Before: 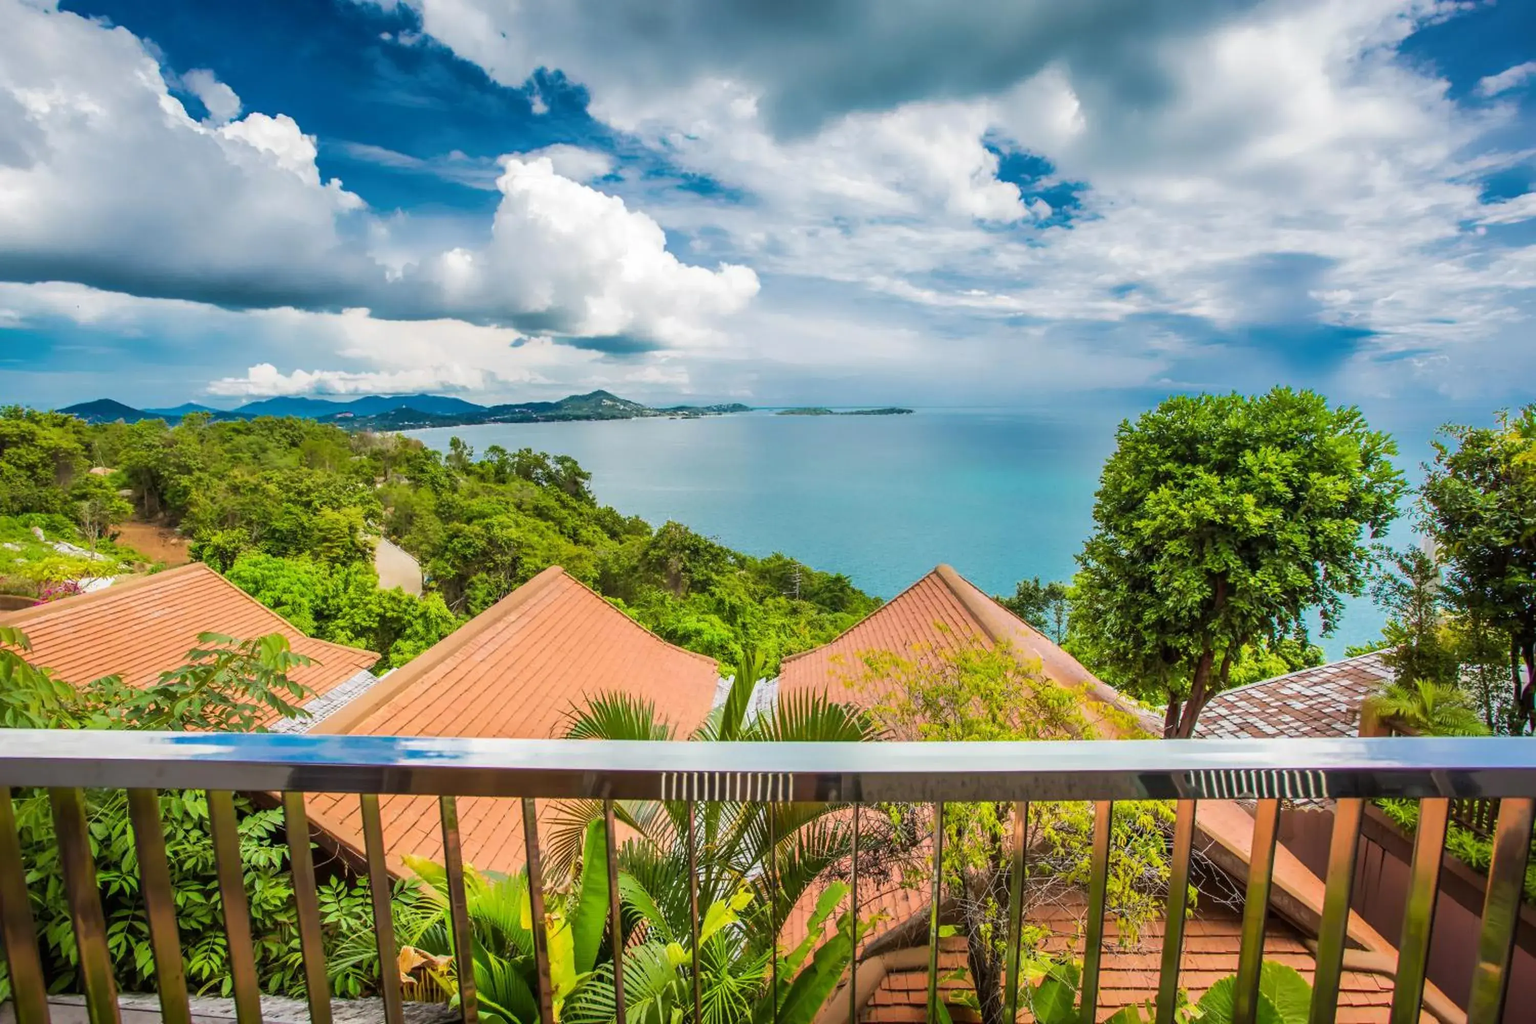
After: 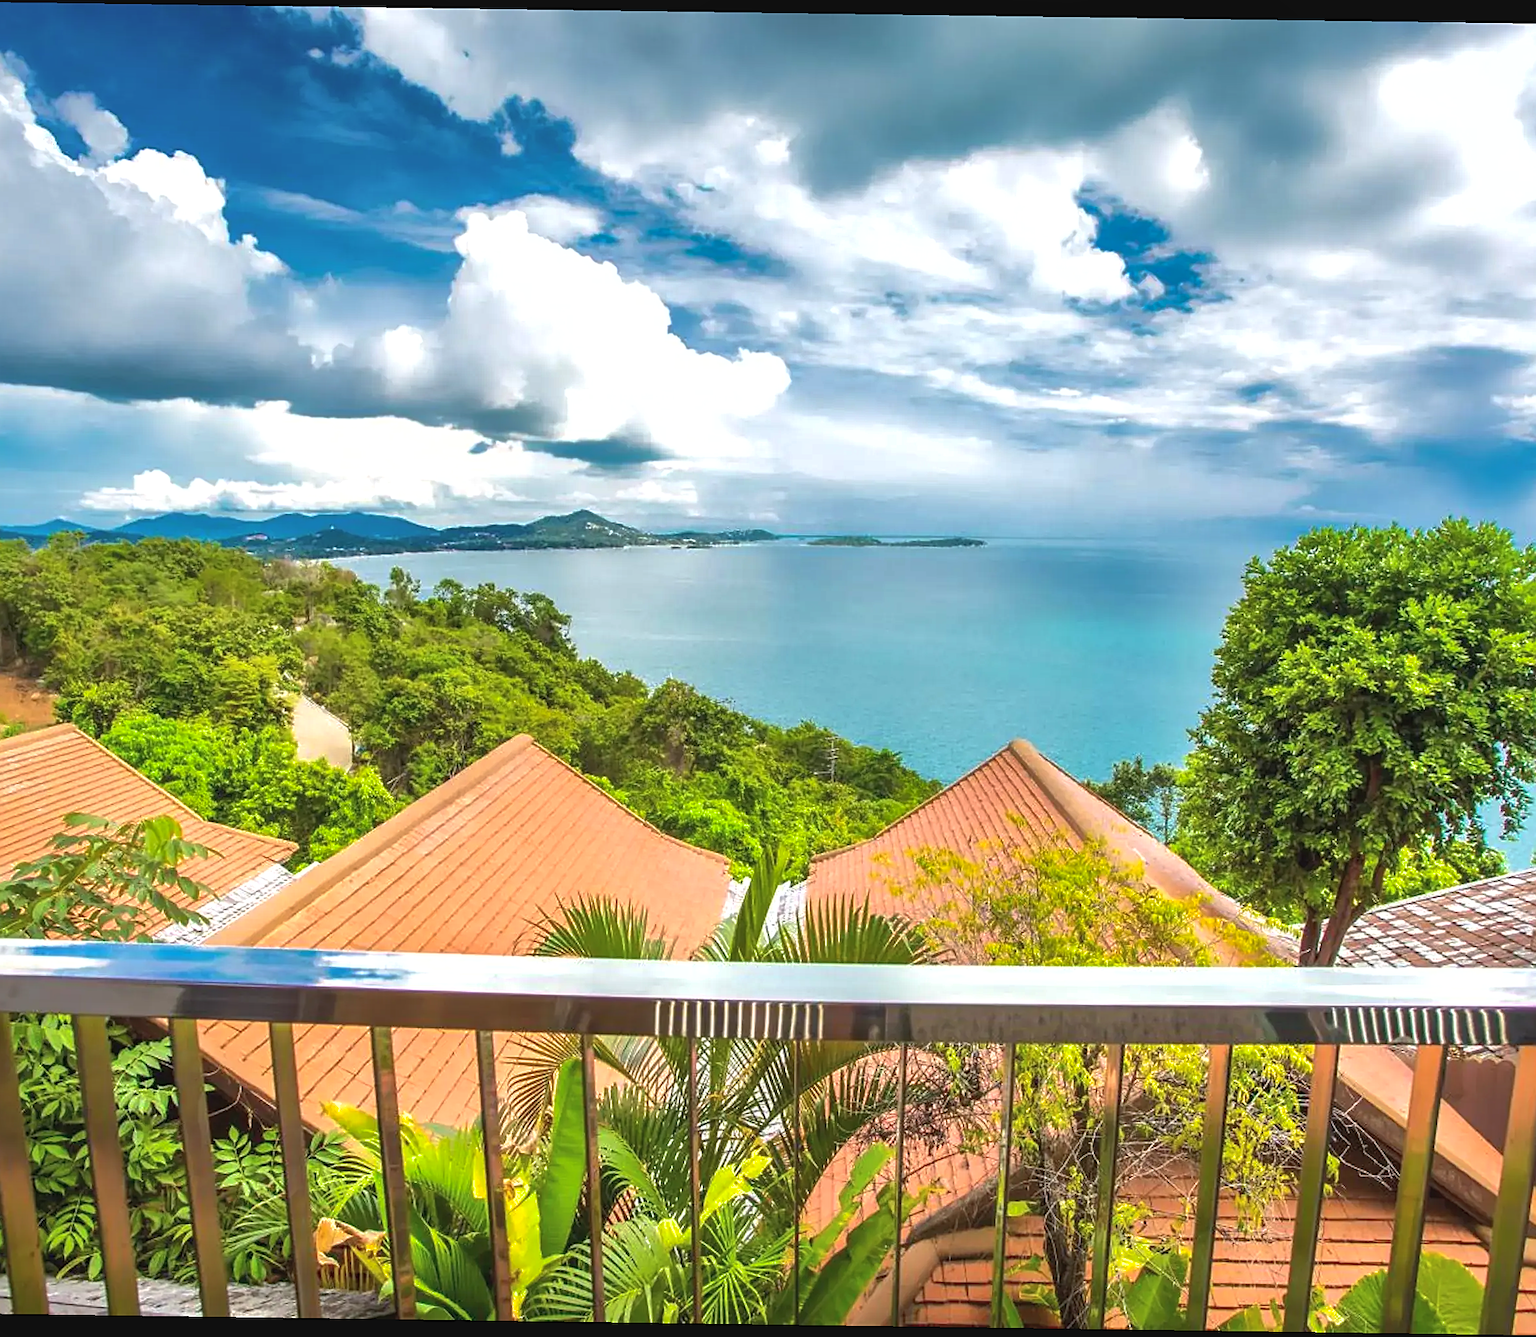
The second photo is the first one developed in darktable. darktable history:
sharpen: on, module defaults
crop: left 9.88%, right 12.664%
contrast brightness saturation: saturation -0.05
exposure: black level correction -0.002, exposure 0.54 EV, compensate highlight preservation false
shadows and highlights: on, module defaults
rotate and perspective: rotation 0.8°, automatic cropping off
